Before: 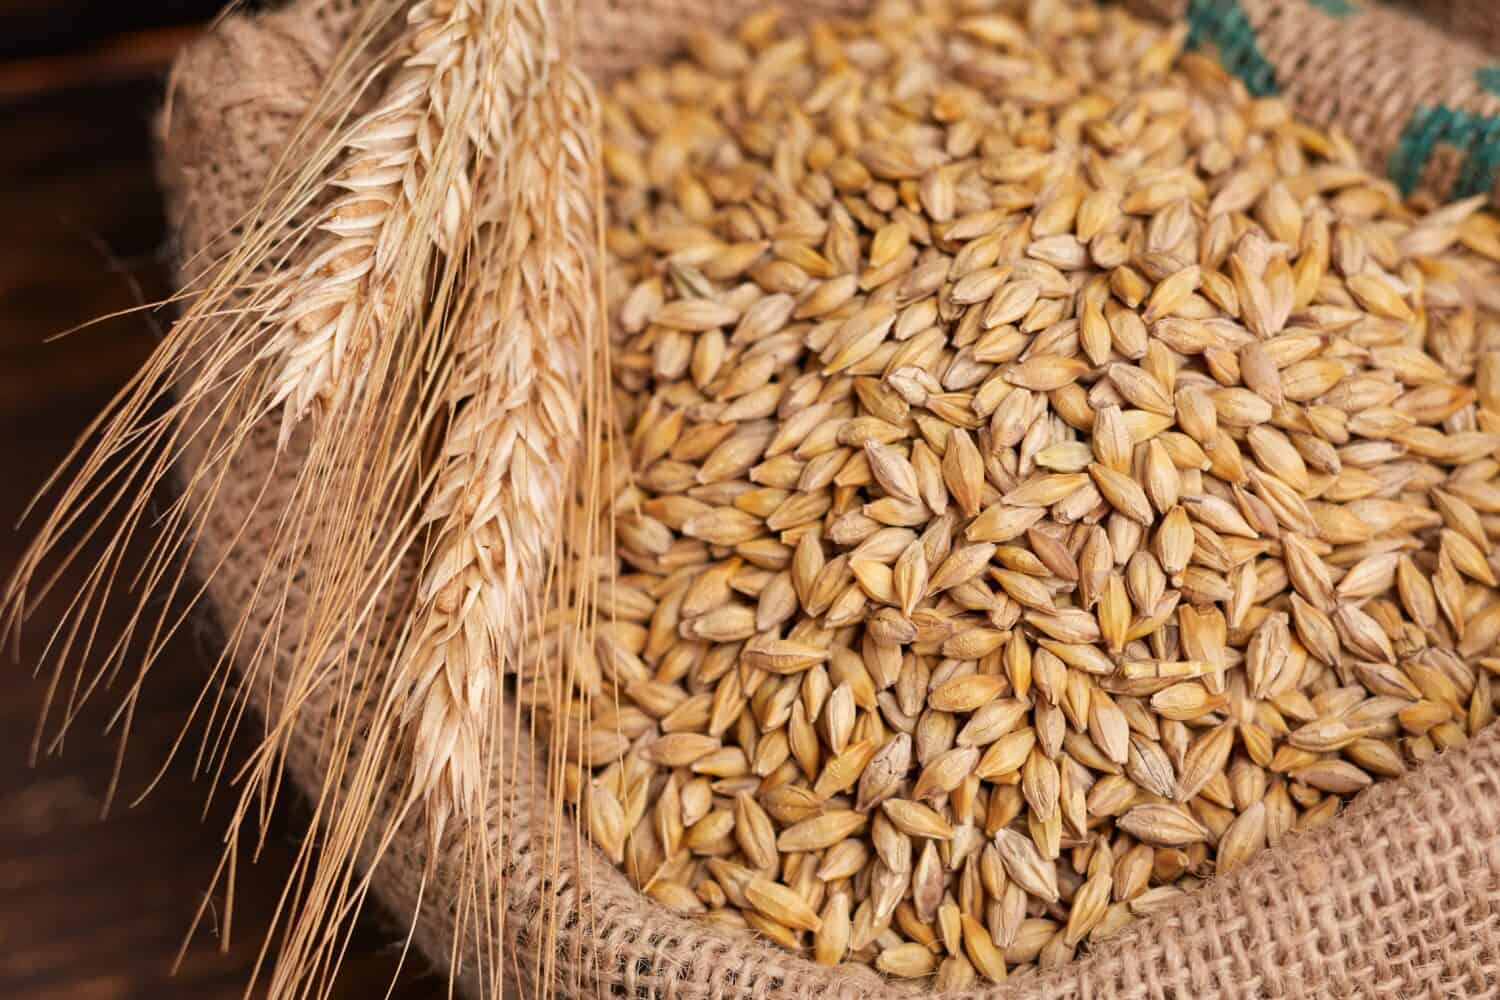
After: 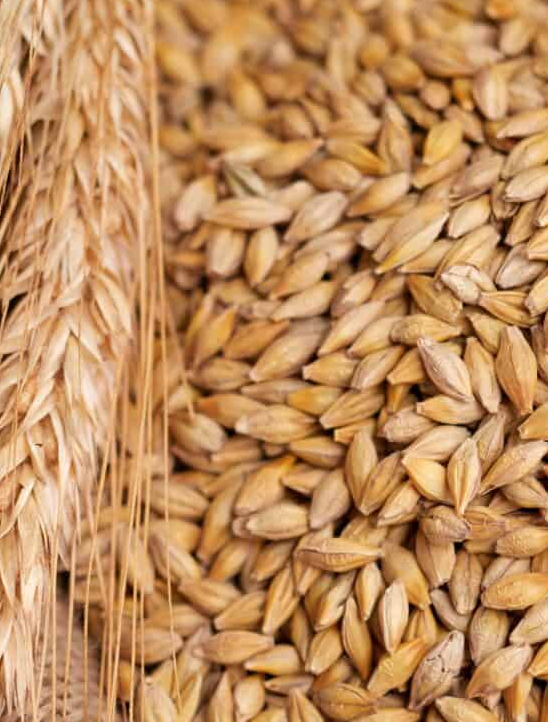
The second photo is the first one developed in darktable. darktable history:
crop and rotate: left 29.901%, top 10.276%, right 33.565%, bottom 17.486%
